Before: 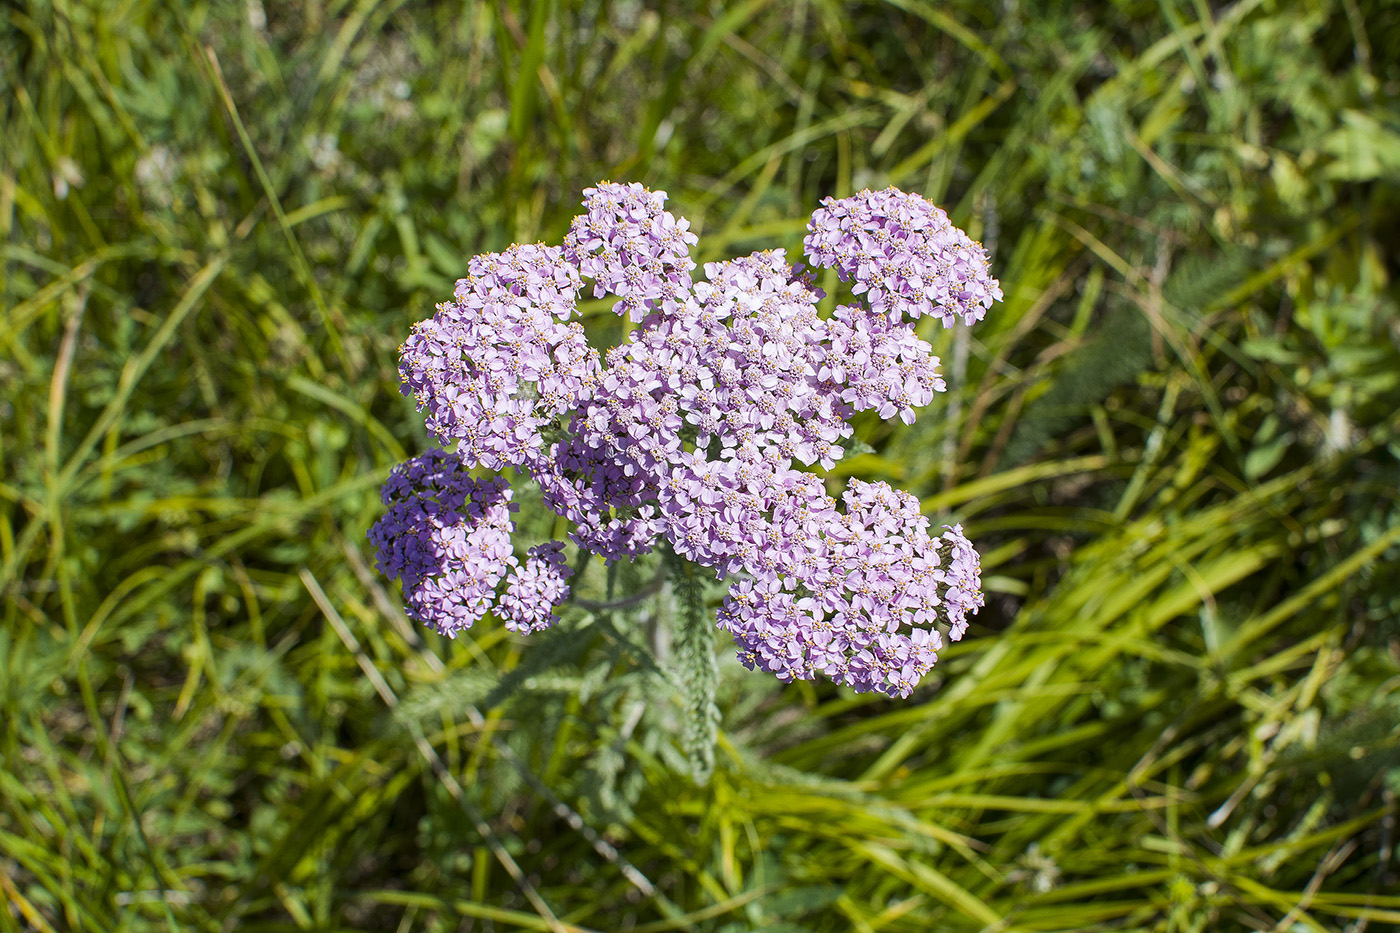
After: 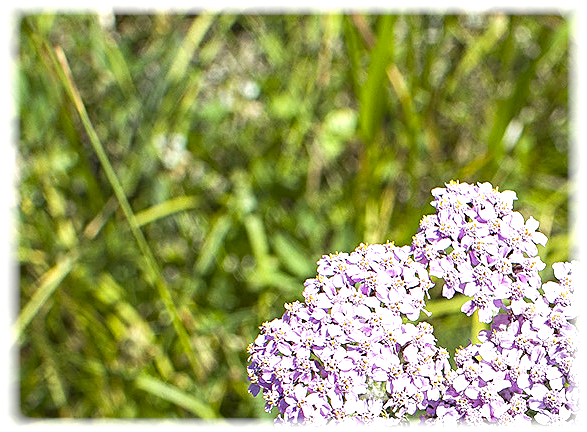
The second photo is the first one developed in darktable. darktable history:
exposure: black level correction -0.001, exposure 0.9 EV, compensate exposure bias true, compensate highlight preservation false
tone equalizer: on, module defaults
sharpen: on, module defaults
haze removal: compatibility mode true, adaptive false
crop and rotate: left 10.817%, top 0.062%, right 47.194%, bottom 53.626%
shadows and highlights: shadows 12, white point adjustment 1.2, highlights -0.36, soften with gaussian
vignetting: fall-off start 93%, fall-off radius 5%, brightness 1, saturation -0.49, automatic ratio true, width/height ratio 1.332, shape 0.04, unbound false
